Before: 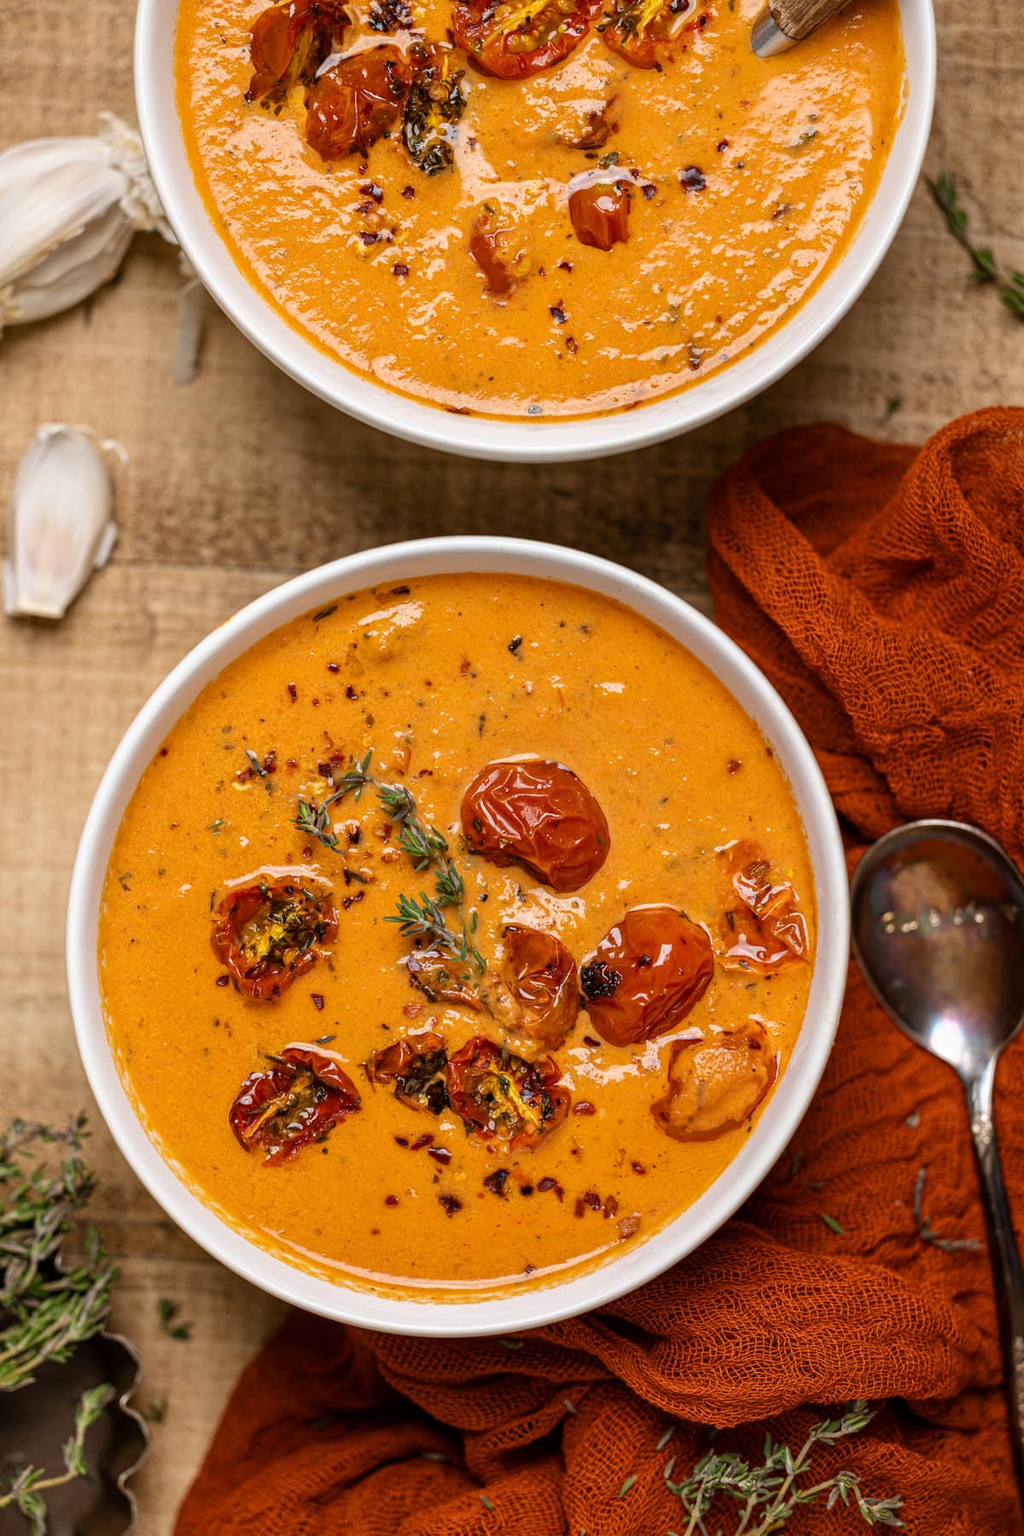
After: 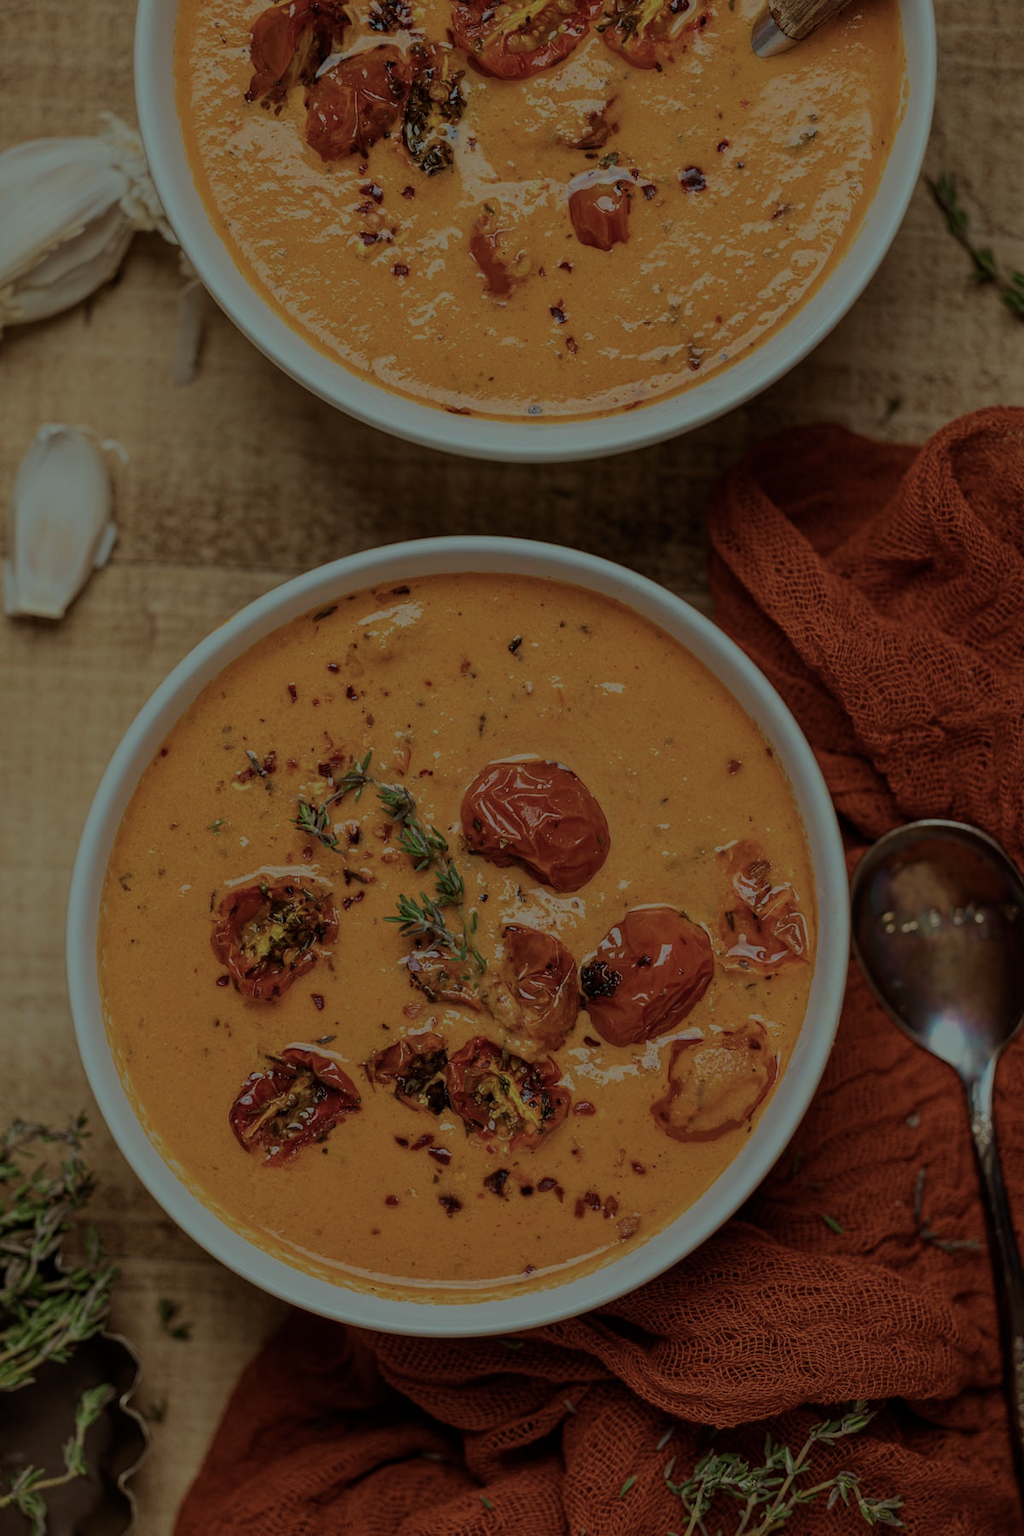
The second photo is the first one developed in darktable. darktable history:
velvia: on, module defaults
color balance rgb: highlights gain › luminance 20.232%, highlights gain › chroma 2.711%, highlights gain › hue 173.93°, linear chroma grading › global chroma 0.432%, perceptual saturation grading › global saturation -0.795%, perceptual brilliance grading › global brilliance -47.677%, global vibrance 20%
